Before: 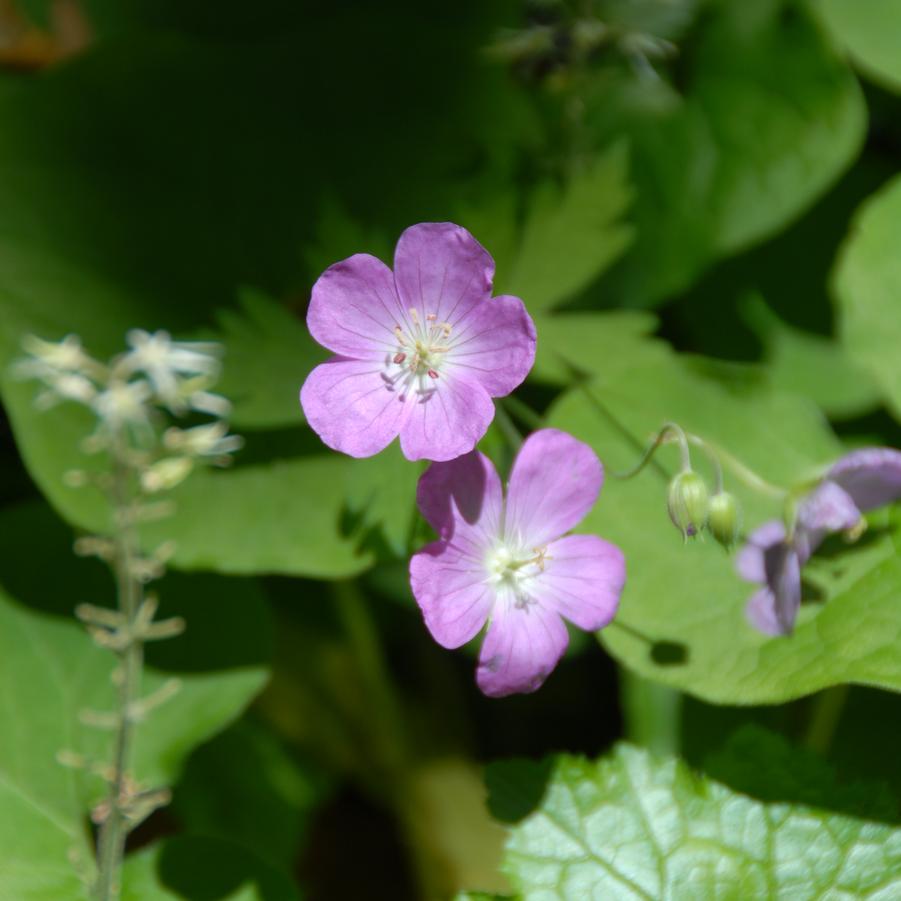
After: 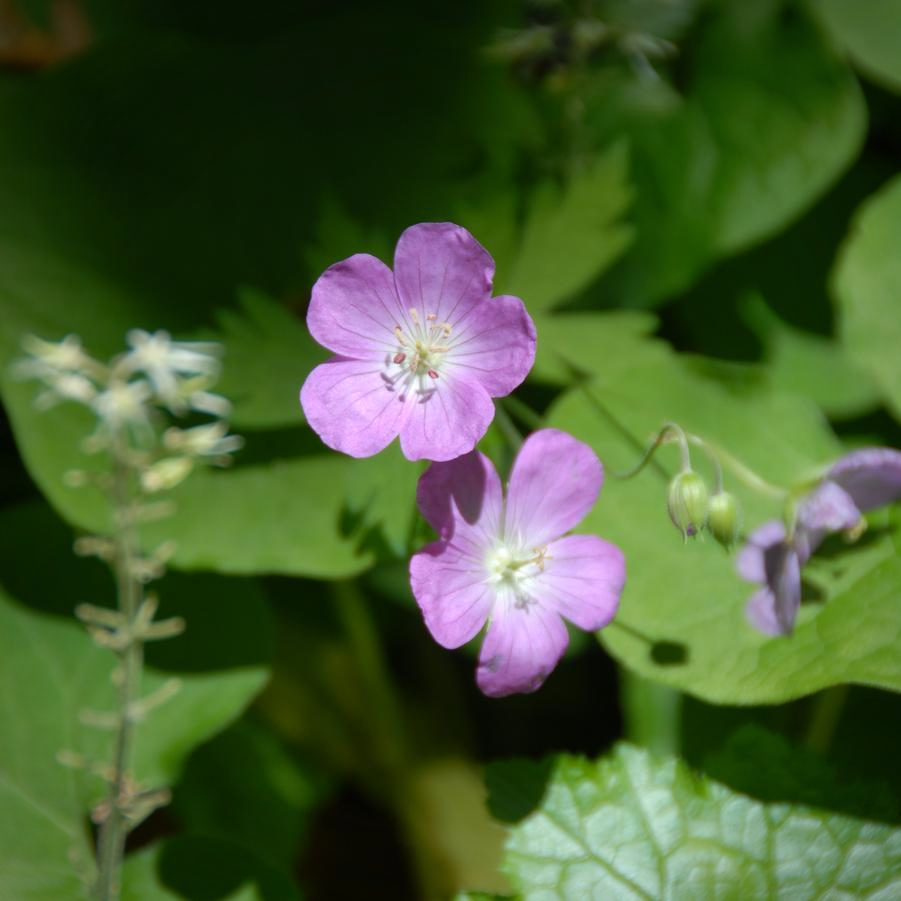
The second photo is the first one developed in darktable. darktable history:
vignetting: saturation -0.029, unbound false
